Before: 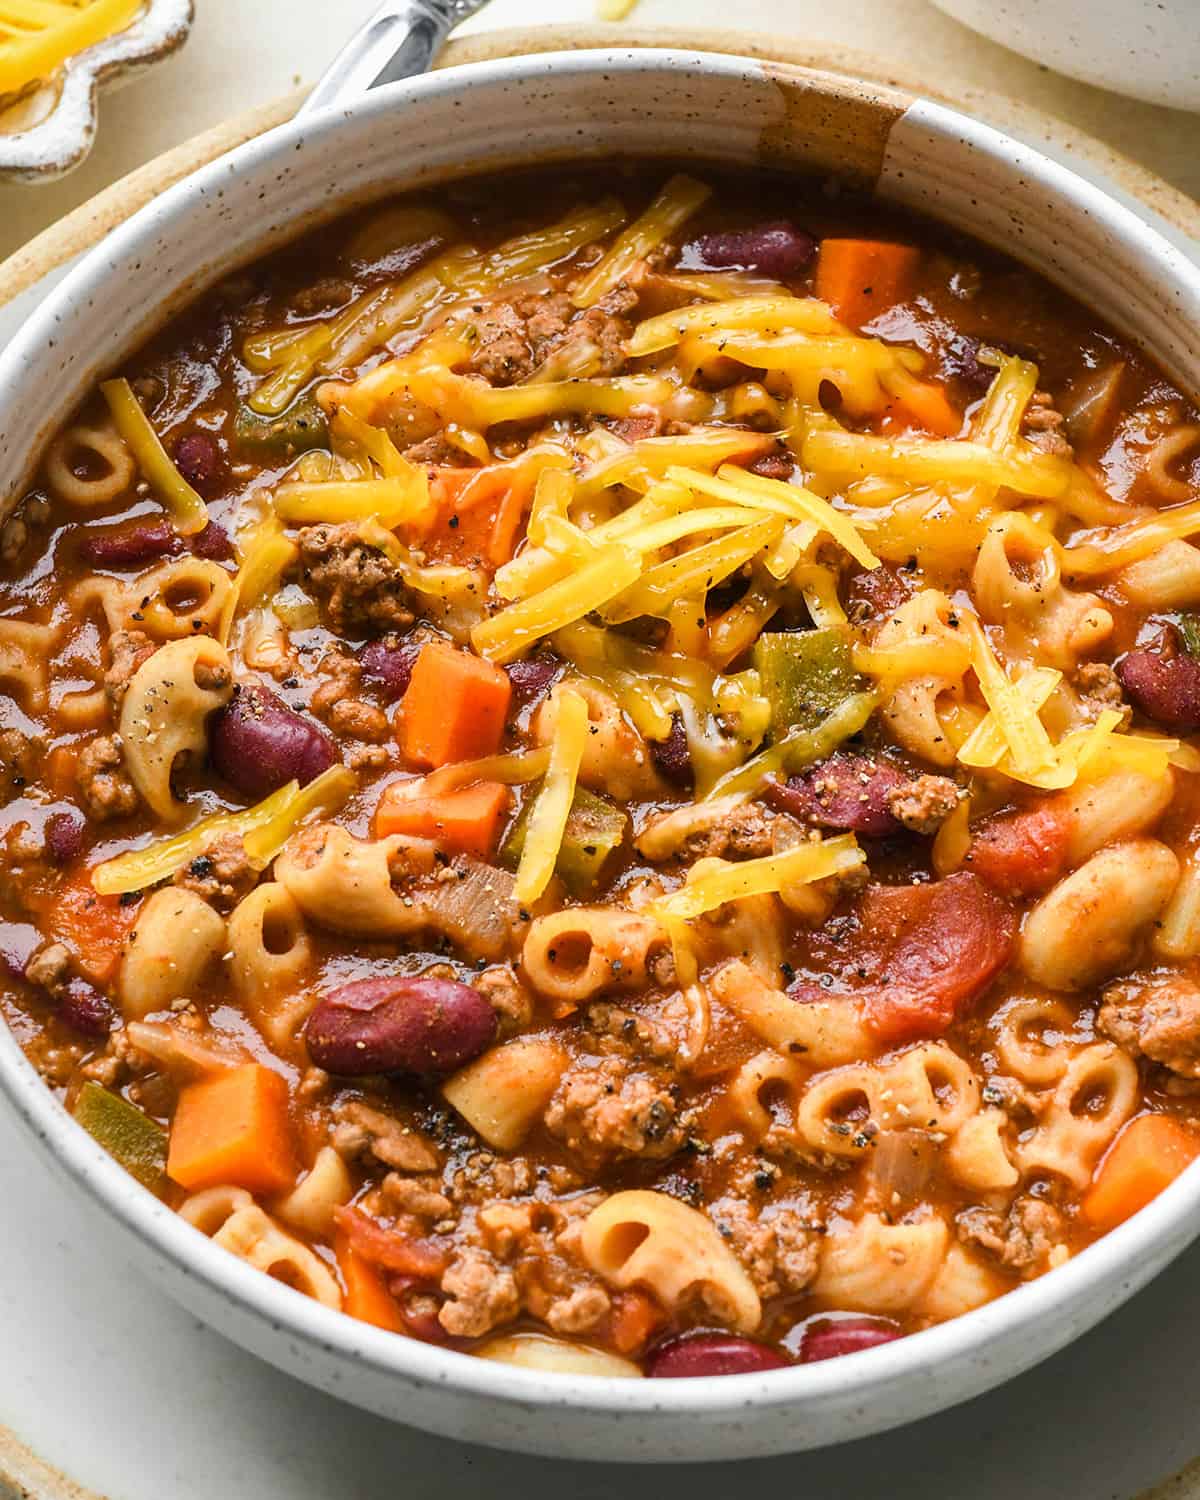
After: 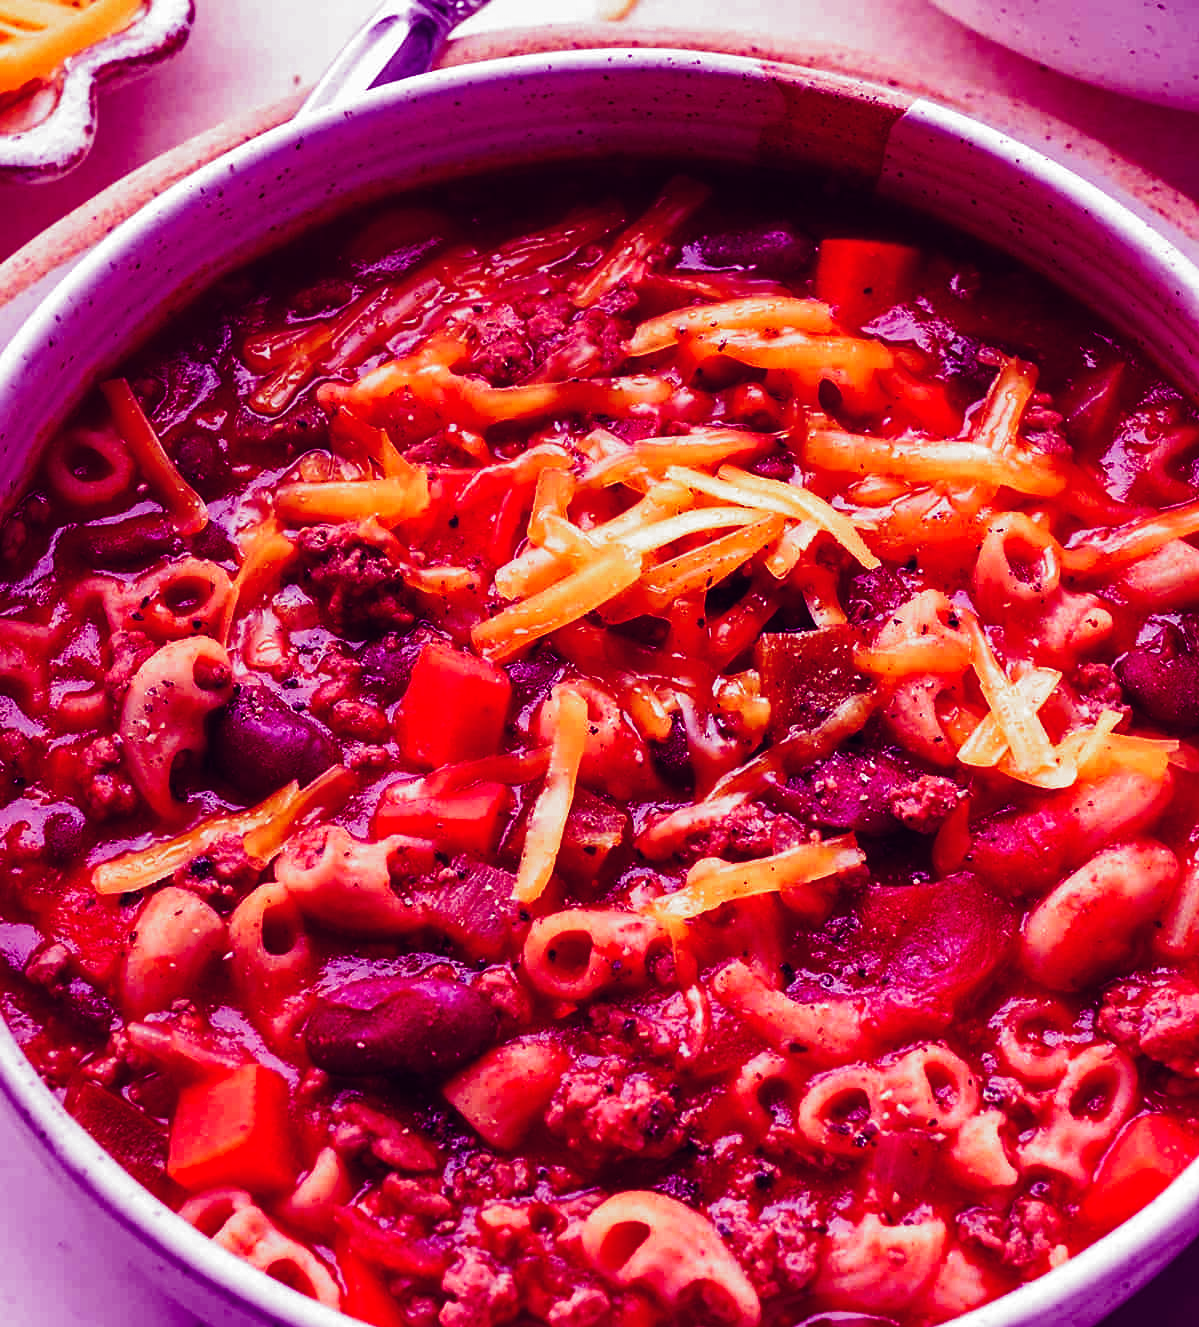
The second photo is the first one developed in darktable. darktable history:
filmic rgb: black relative exposure -8.2 EV, white relative exposure 2.2 EV, threshold 3 EV, hardness 7.11, latitude 75%, contrast 1.325, highlights saturation mix -2%, shadows ↔ highlights balance 30%, preserve chrominance no, color science v5 (2021), contrast in shadows safe, contrast in highlights safe, enable highlight reconstruction true
crop and rotate: top 0%, bottom 11.49%
color balance: mode lift, gamma, gain (sRGB), lift [1, 1, 0.101, 1]
exposure: black level correction -0.025, exposure -0.117 EV, compensate highlight preservation false
